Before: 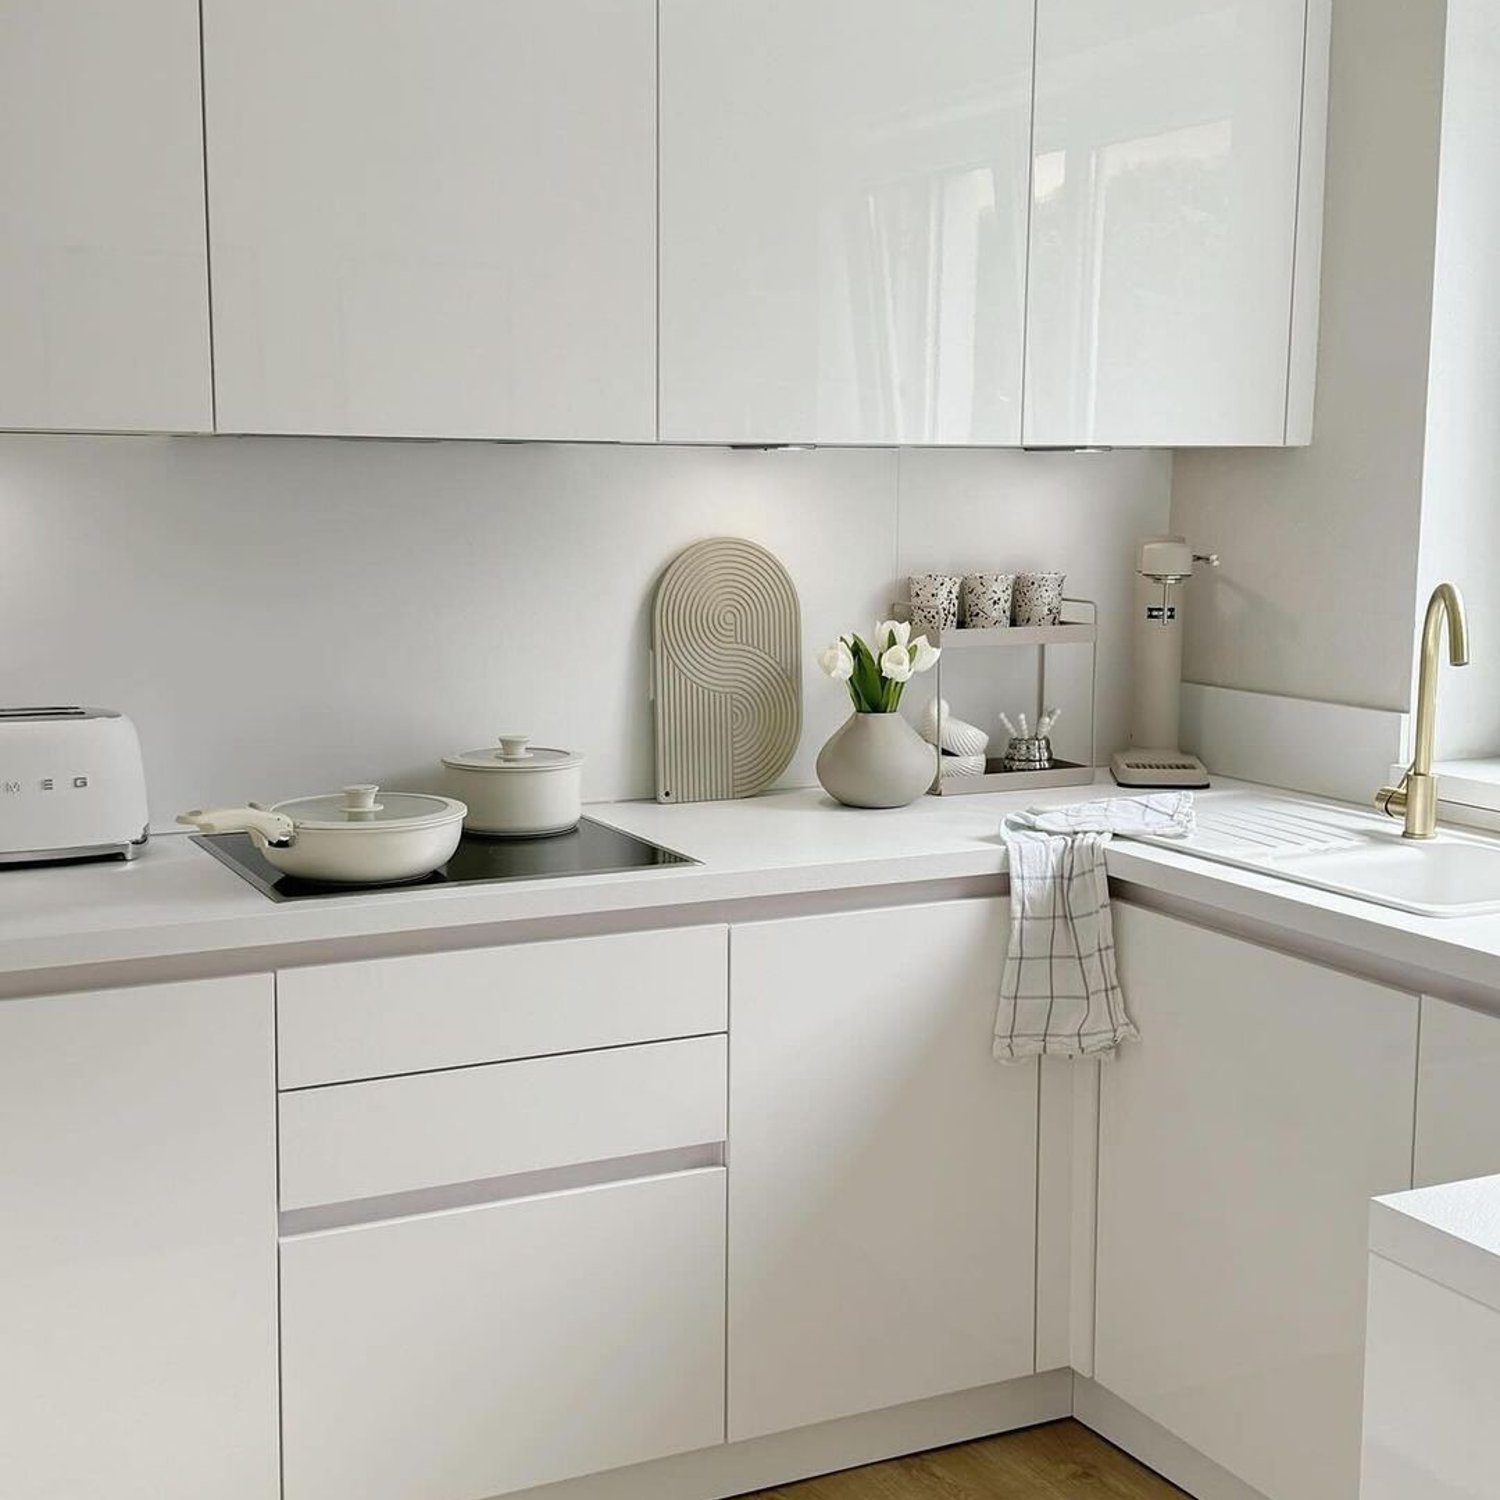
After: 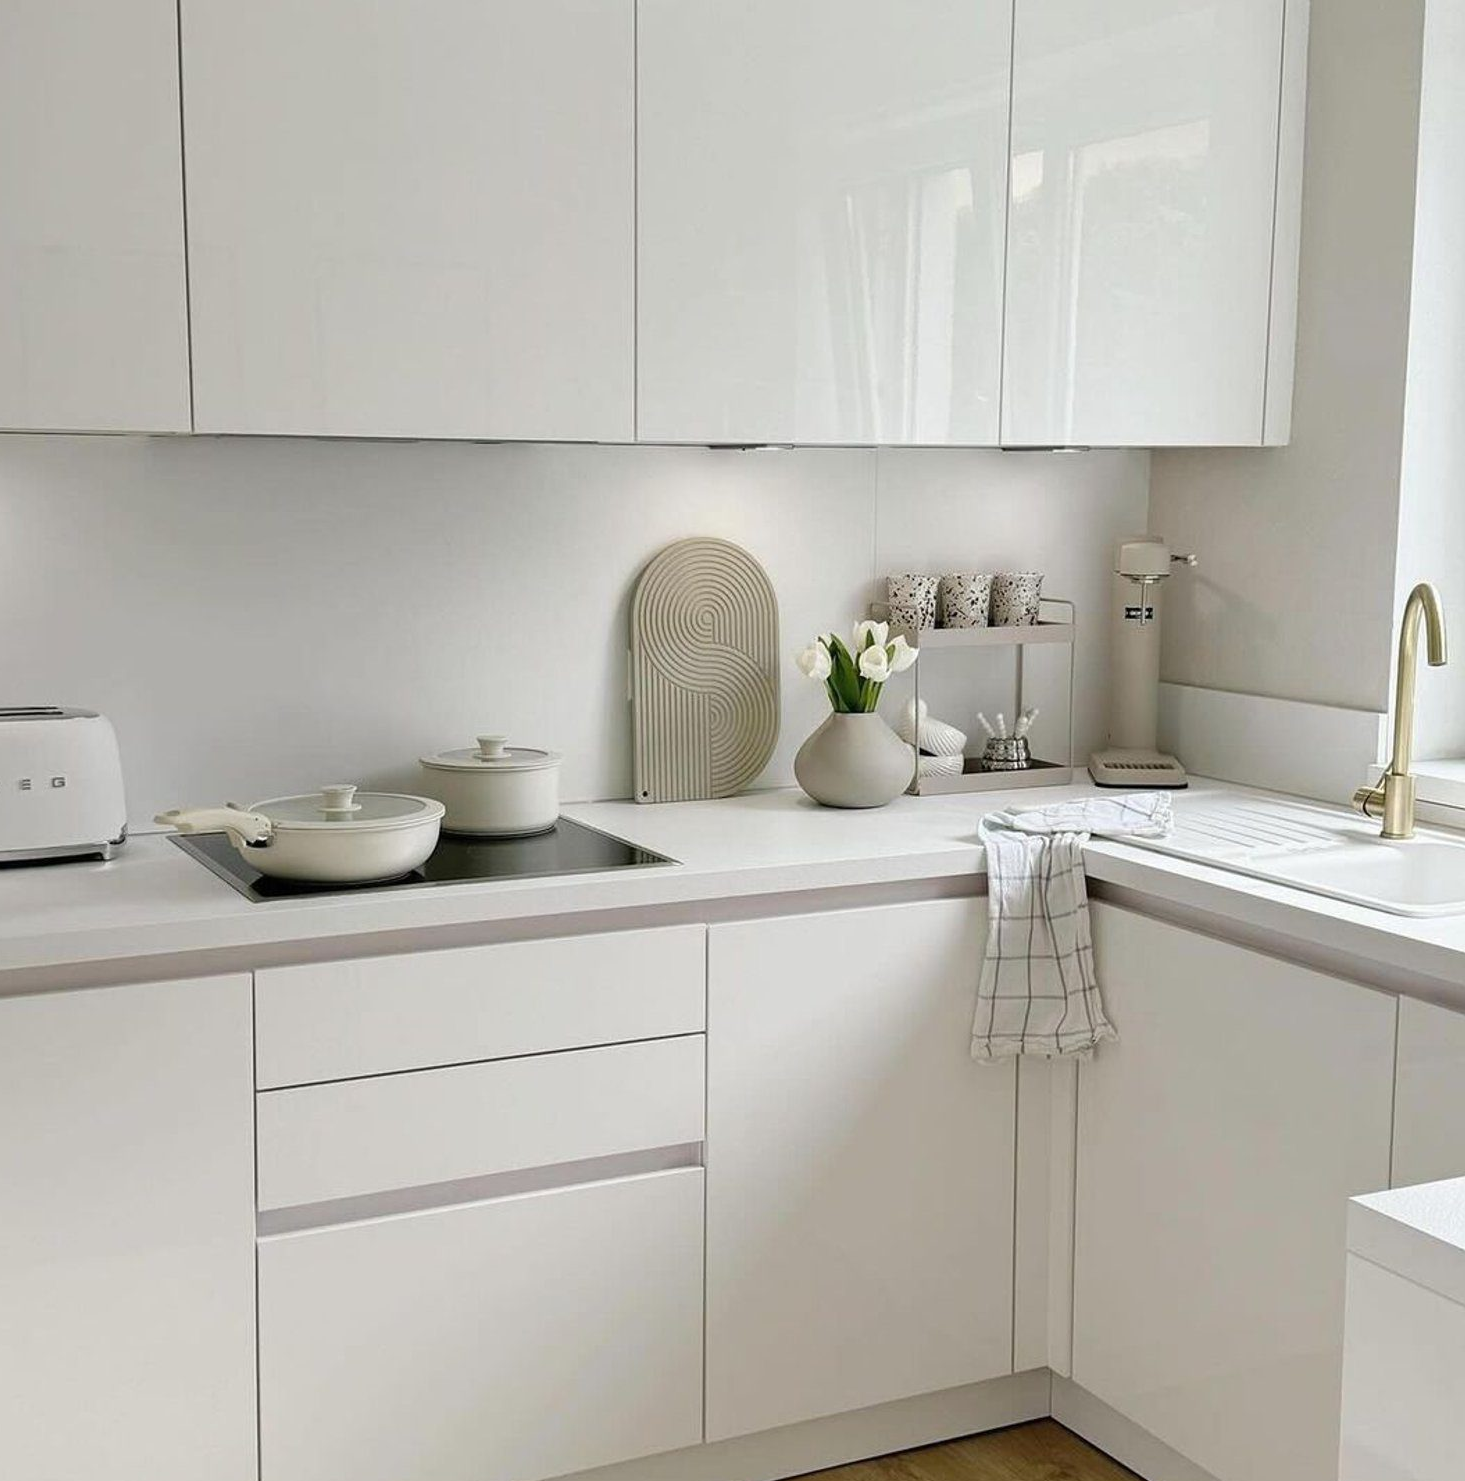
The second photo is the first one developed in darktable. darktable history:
crop and rotate: left 1.506%, right 0.761%, bottom 1.24%
